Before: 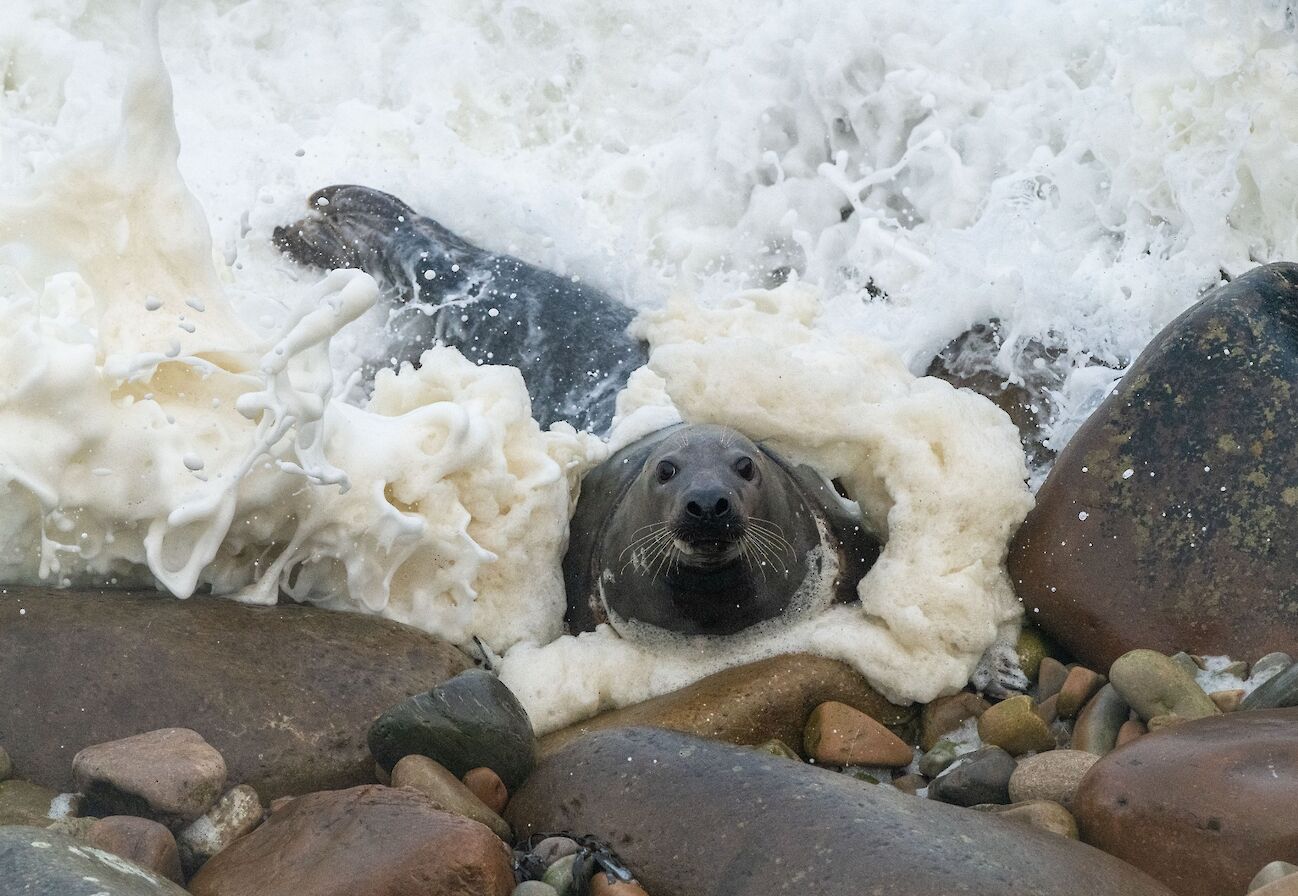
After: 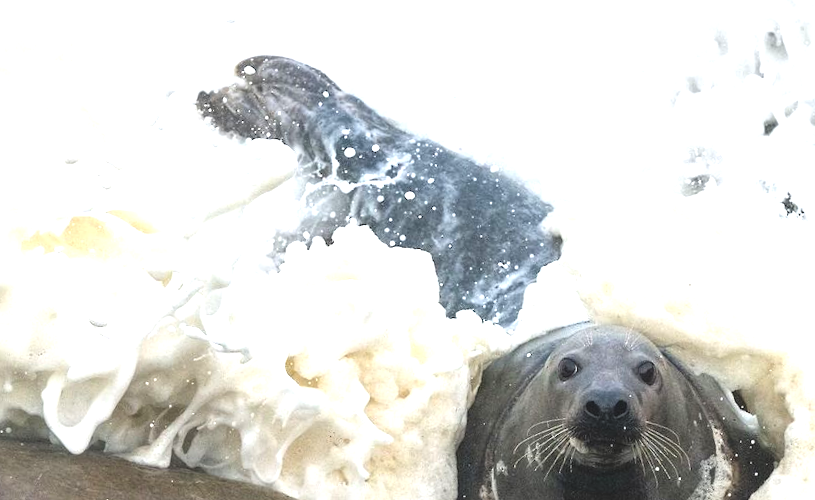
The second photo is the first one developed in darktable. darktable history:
crop and rotate: angle -4.96°, left 2.264%, top 7.065%, right 27.311%, bottom 30.252%
exposure: black level correction -0.006, exposure 1 EV, compensate highlight preservation false
